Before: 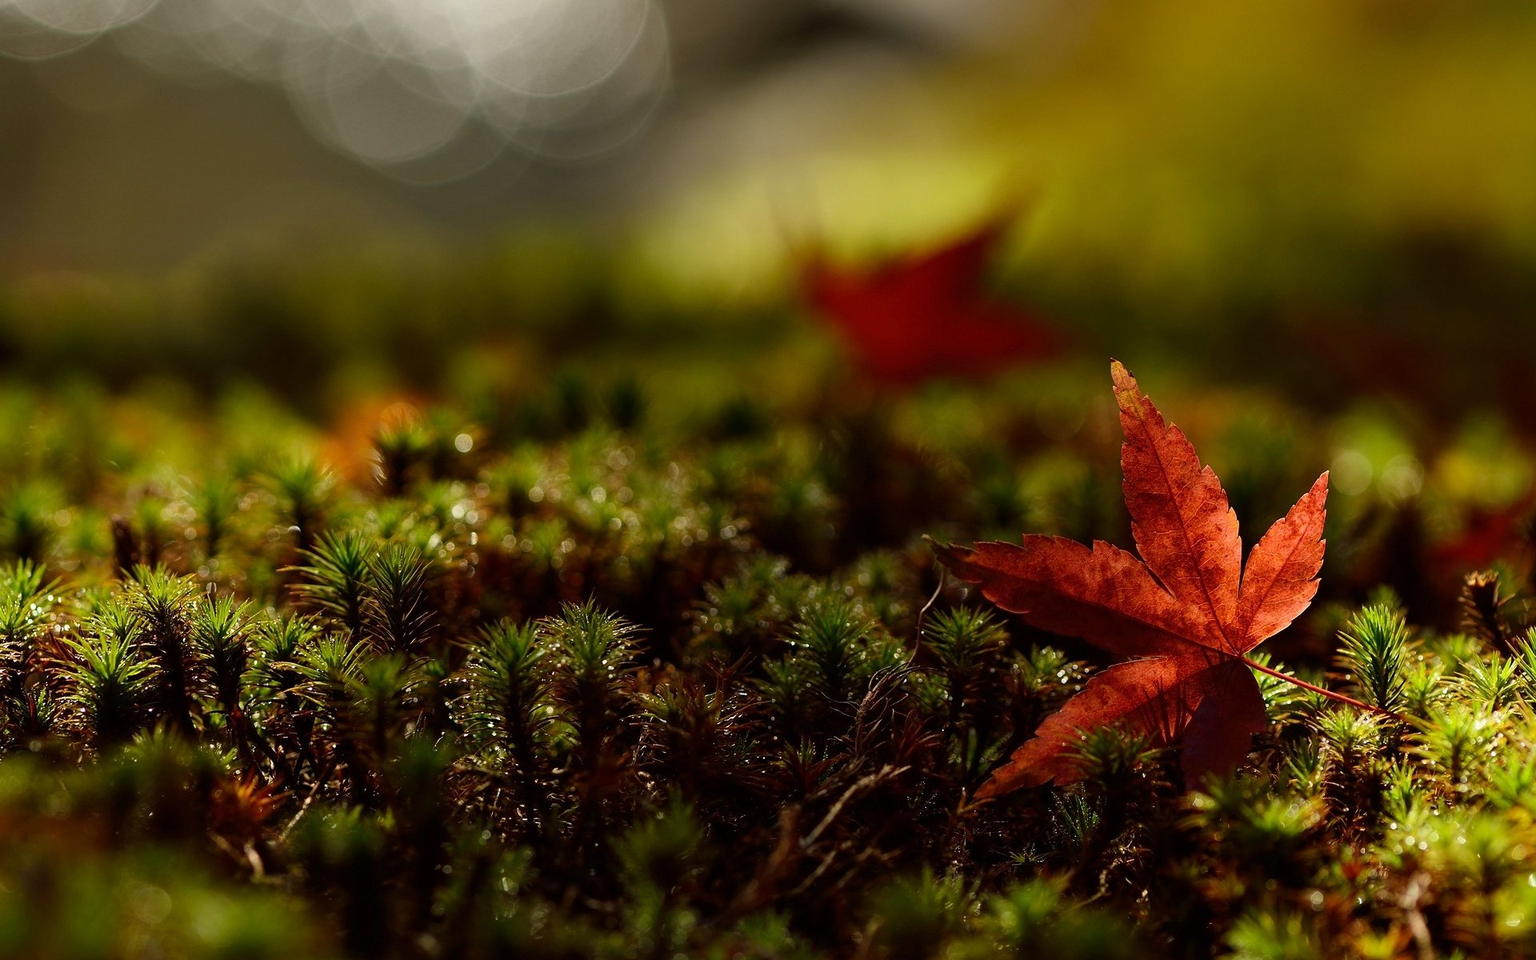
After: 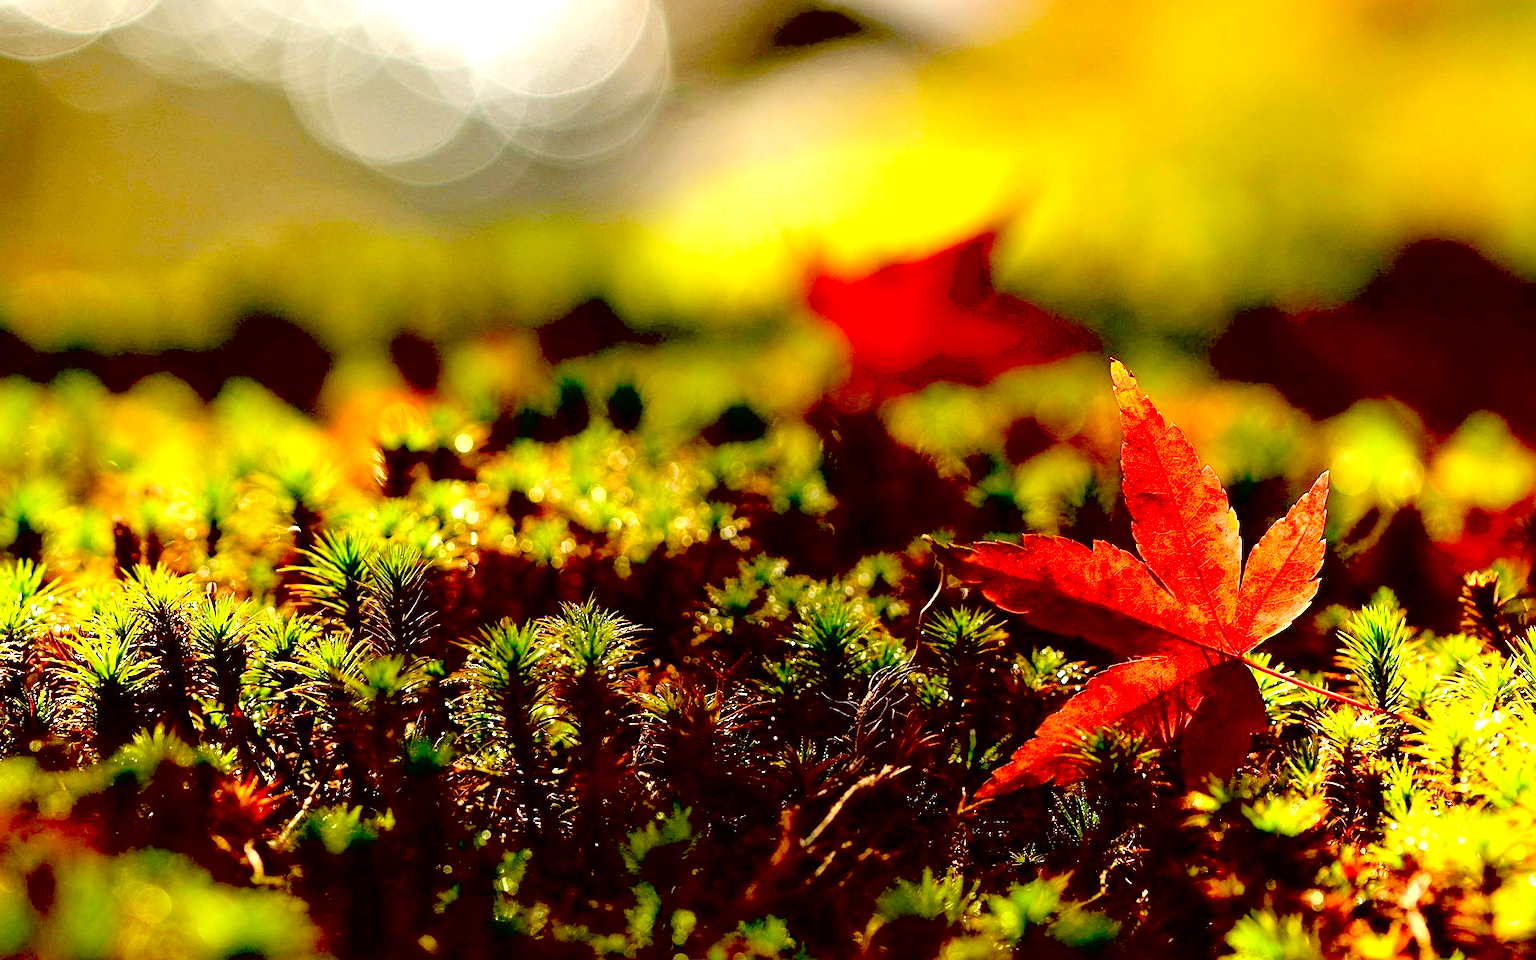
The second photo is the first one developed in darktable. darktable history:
sharpen: amount 0.209
exposure: black level correction 0.015, exposure 1.79 EV, compensate exposure bias true, compensate highlight preservation false
haze removal: compatibility mode true, adaptive false
contrast brightness saturation: contrast 0.1, brightness 0.296, saturation 0.138
